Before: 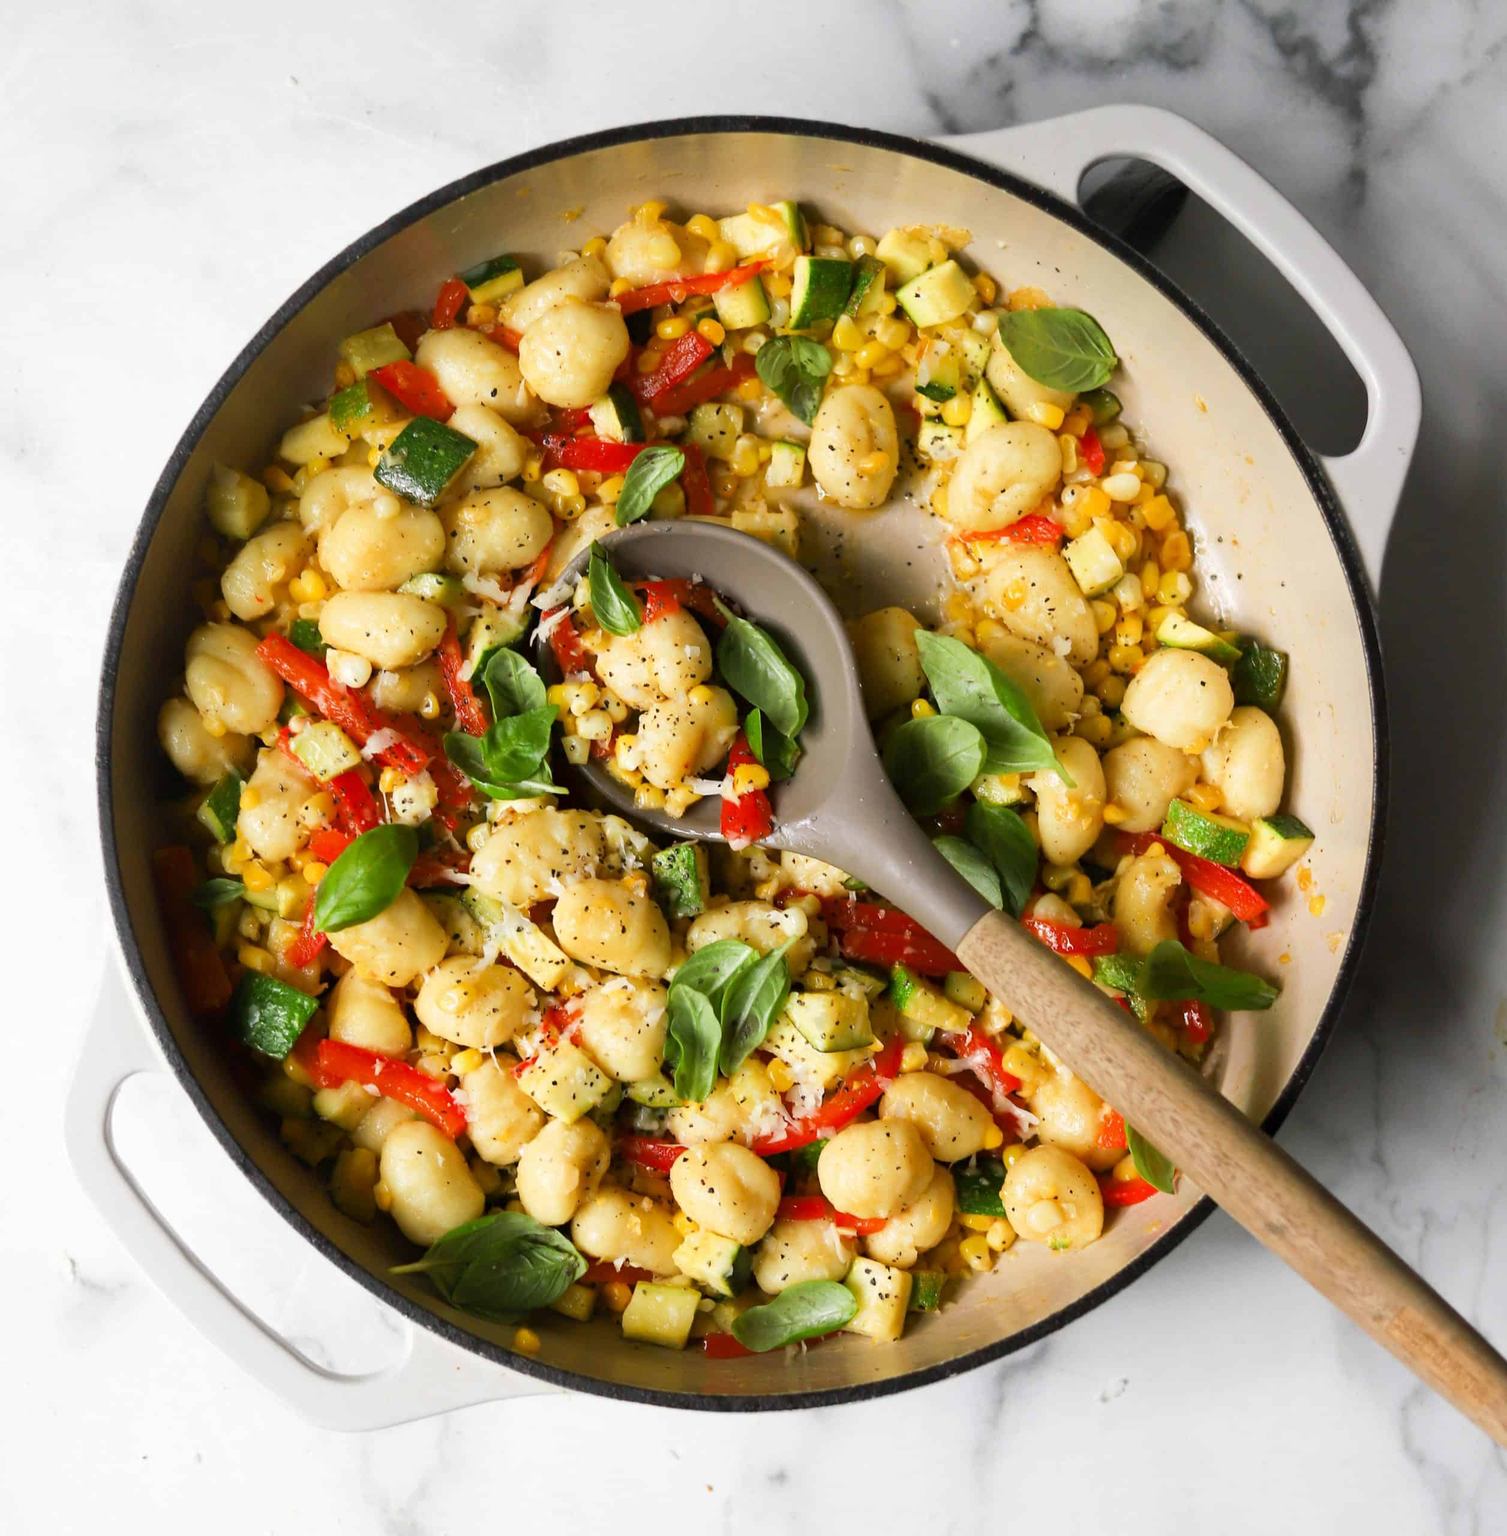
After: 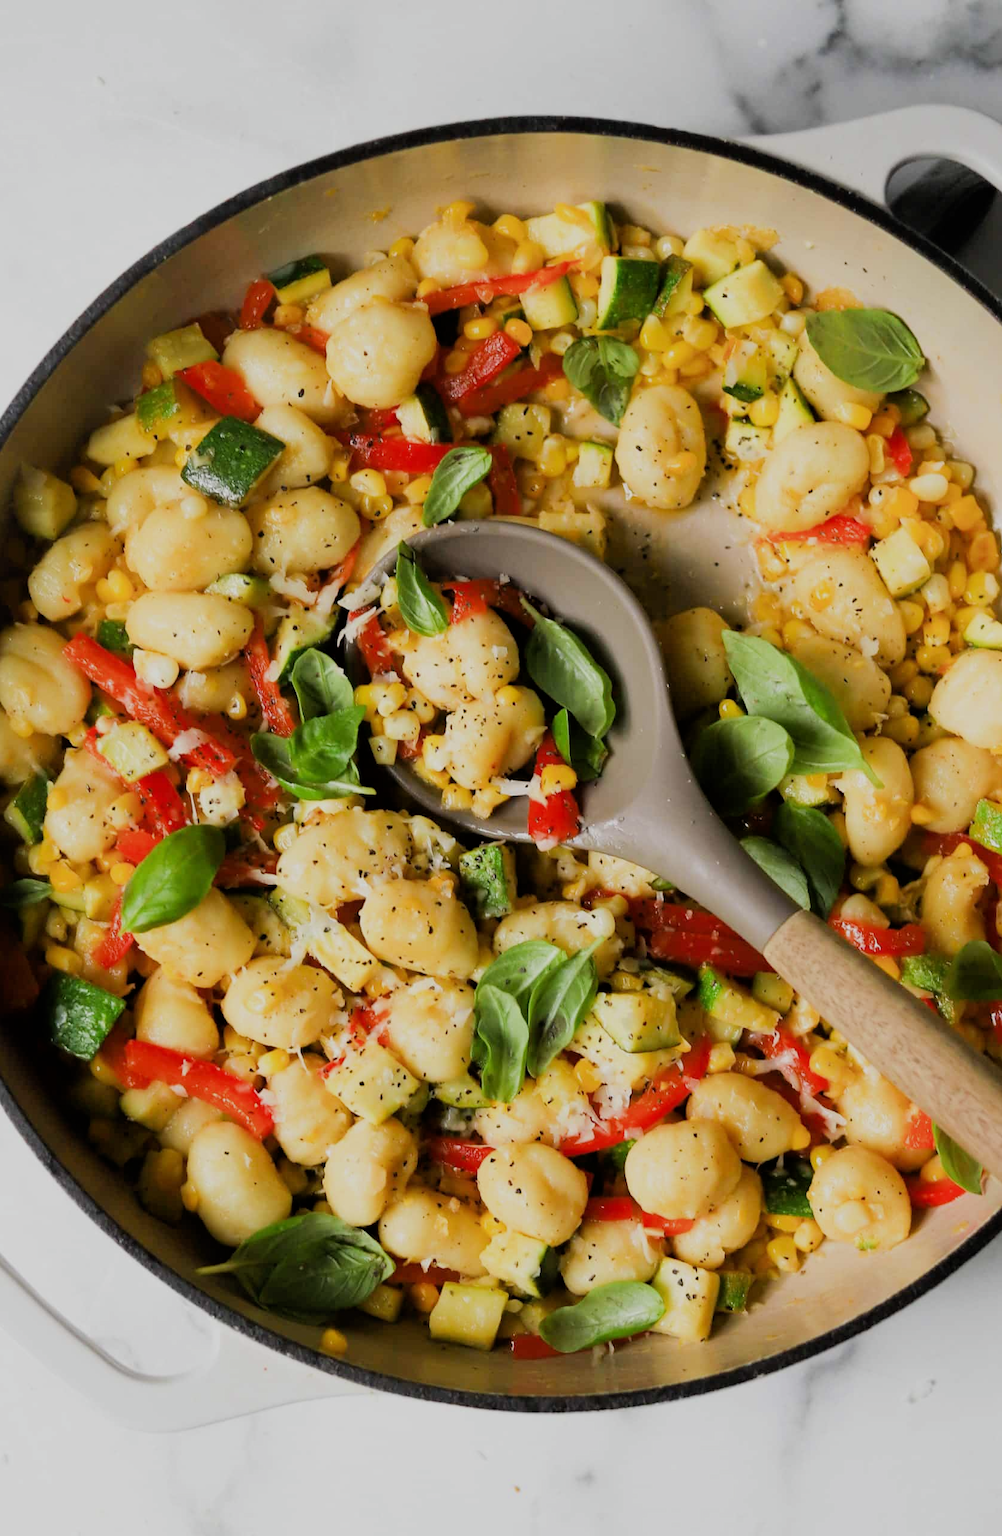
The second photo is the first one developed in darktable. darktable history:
filmic rgb: black relative exposure -7.65 EV, white relative exposure 4.56 EV, hardness 3.61
crop and rotate: left 12.856%, right 20.656%
color correction: highlights a* -0.224, highlights b* -0.131
